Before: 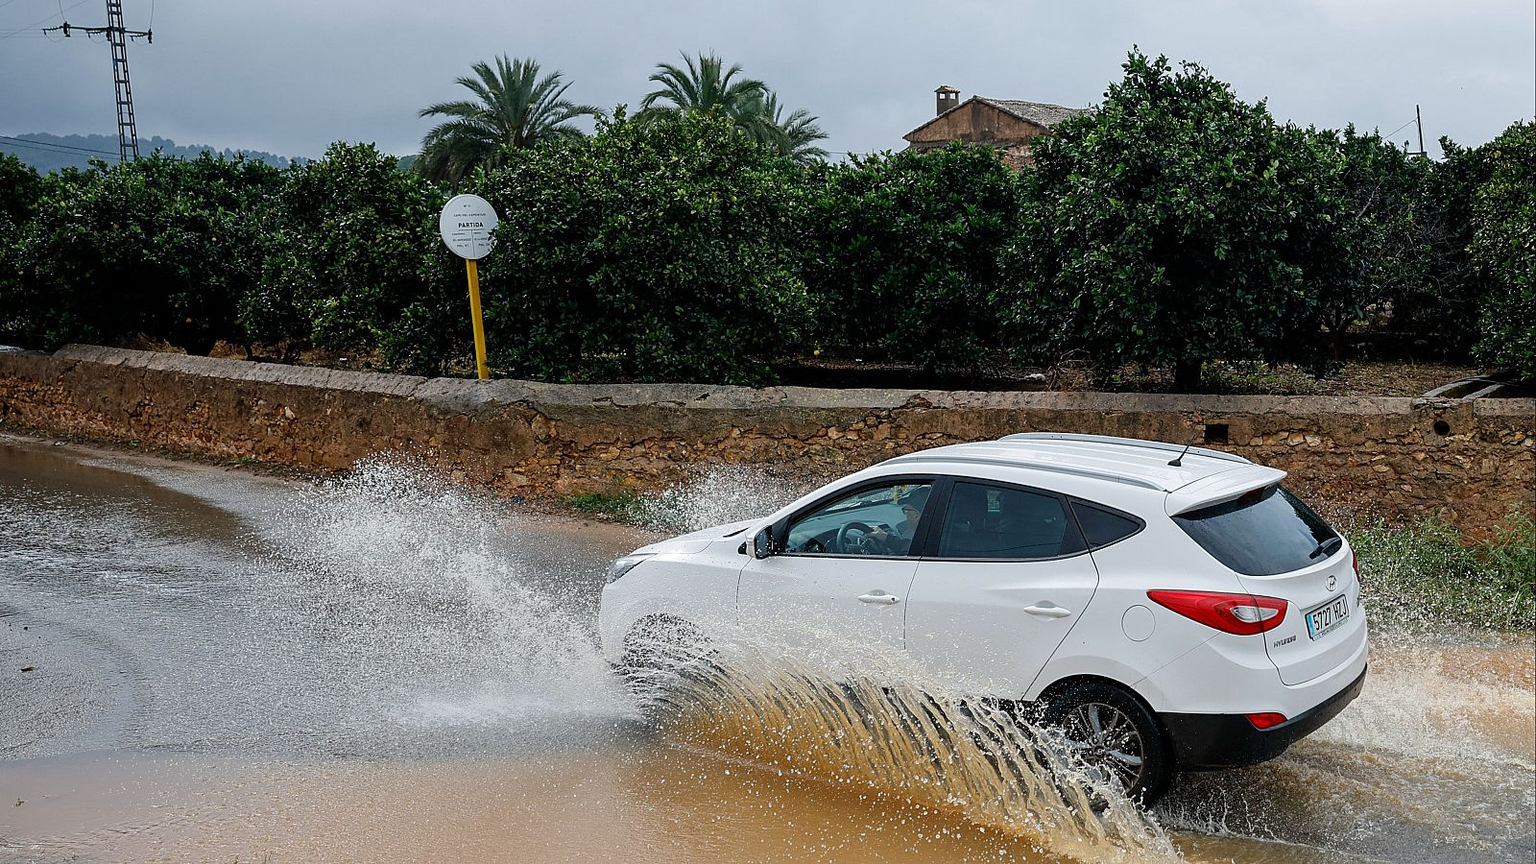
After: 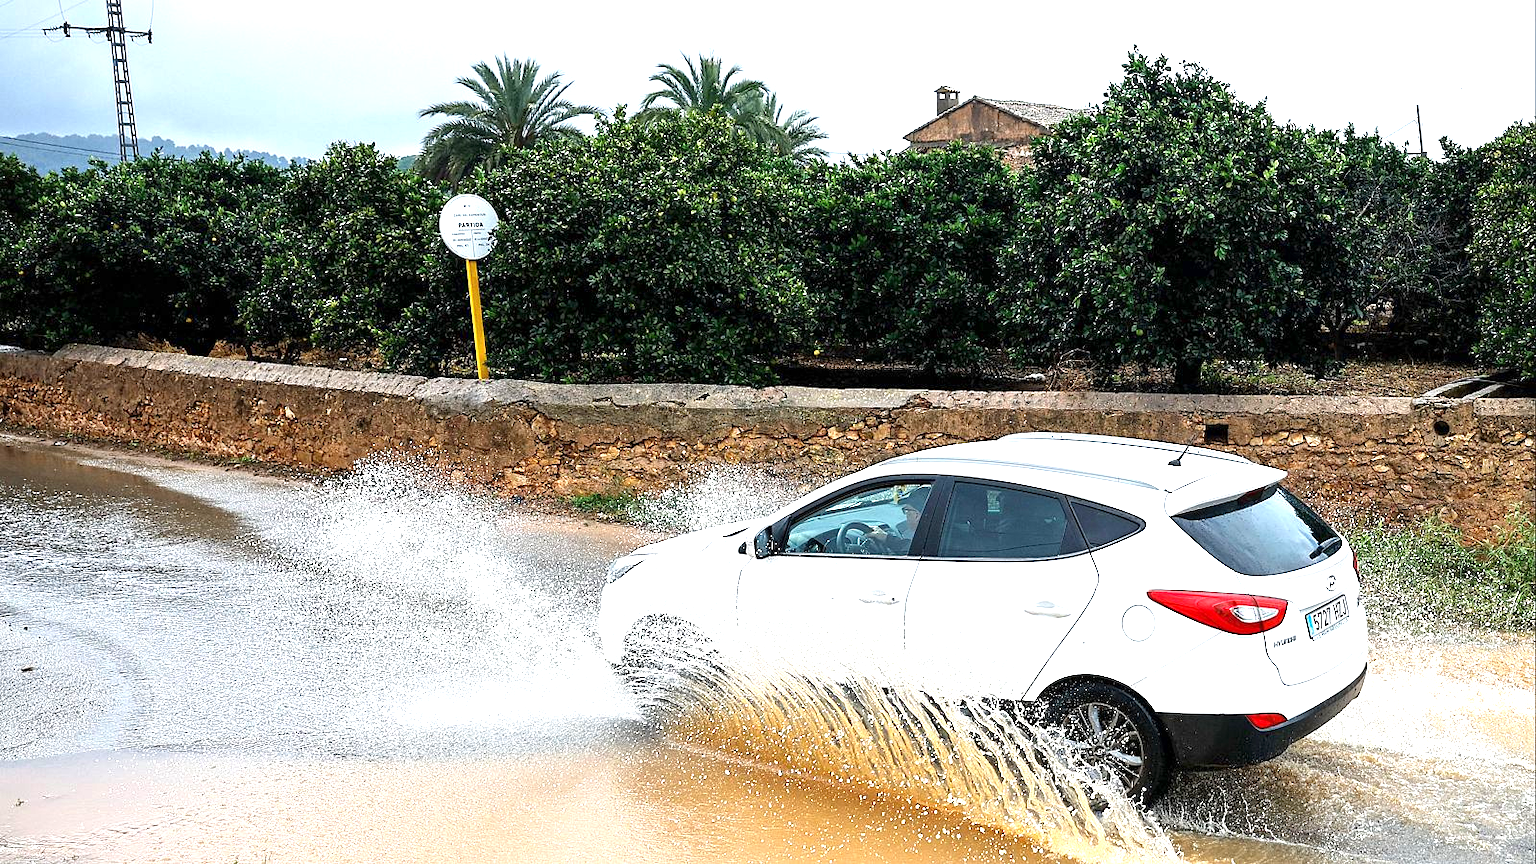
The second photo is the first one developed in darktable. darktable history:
exposure: black level correction 0, exposure 1.465 EV, compensate exposure bias true, compensate highlight preservation false
local contrast: mode bilateral grid, contrast 21, coarseness 49, detail 119%, midtone range 0.2
